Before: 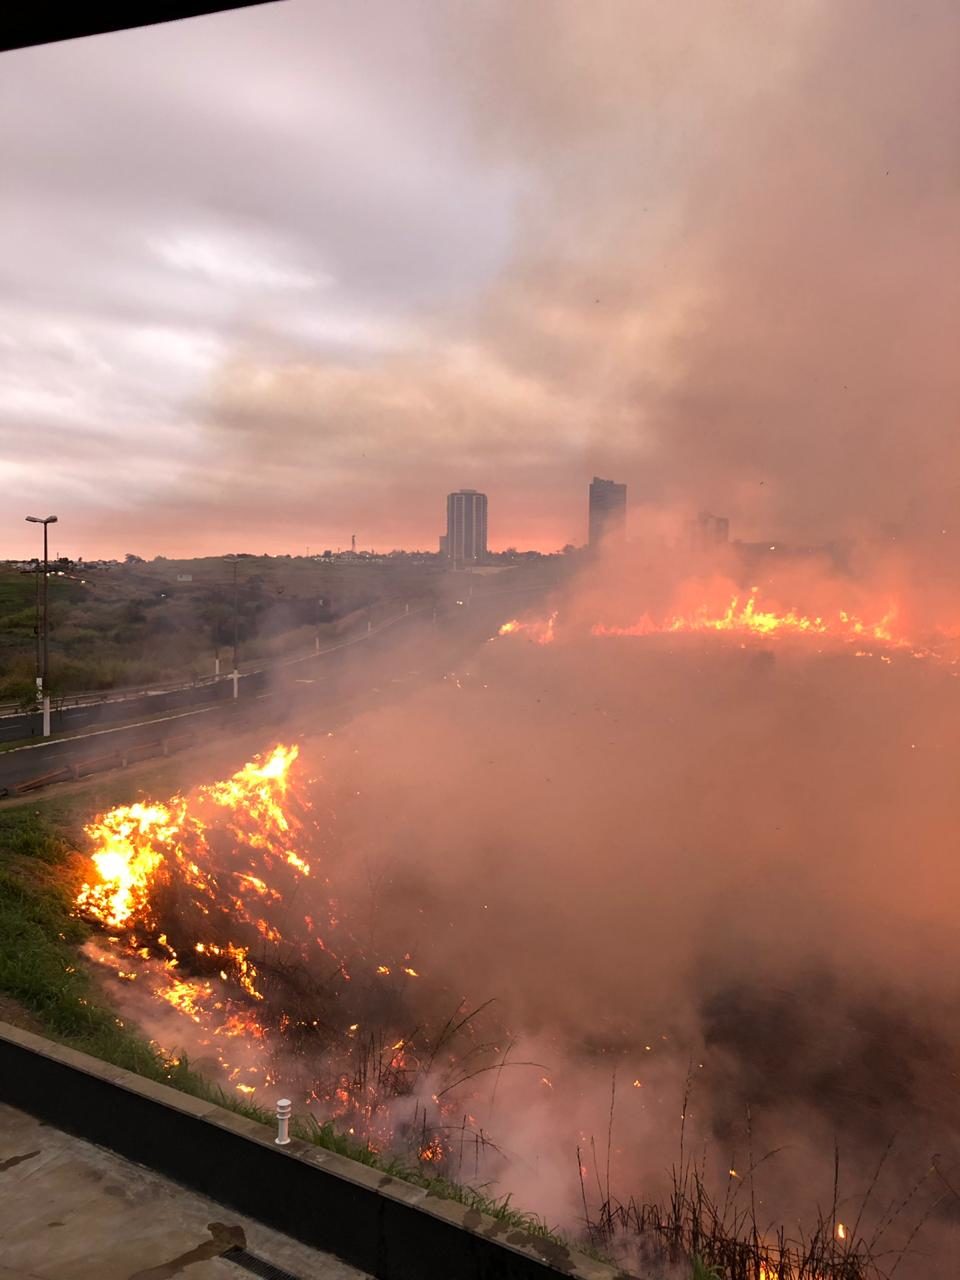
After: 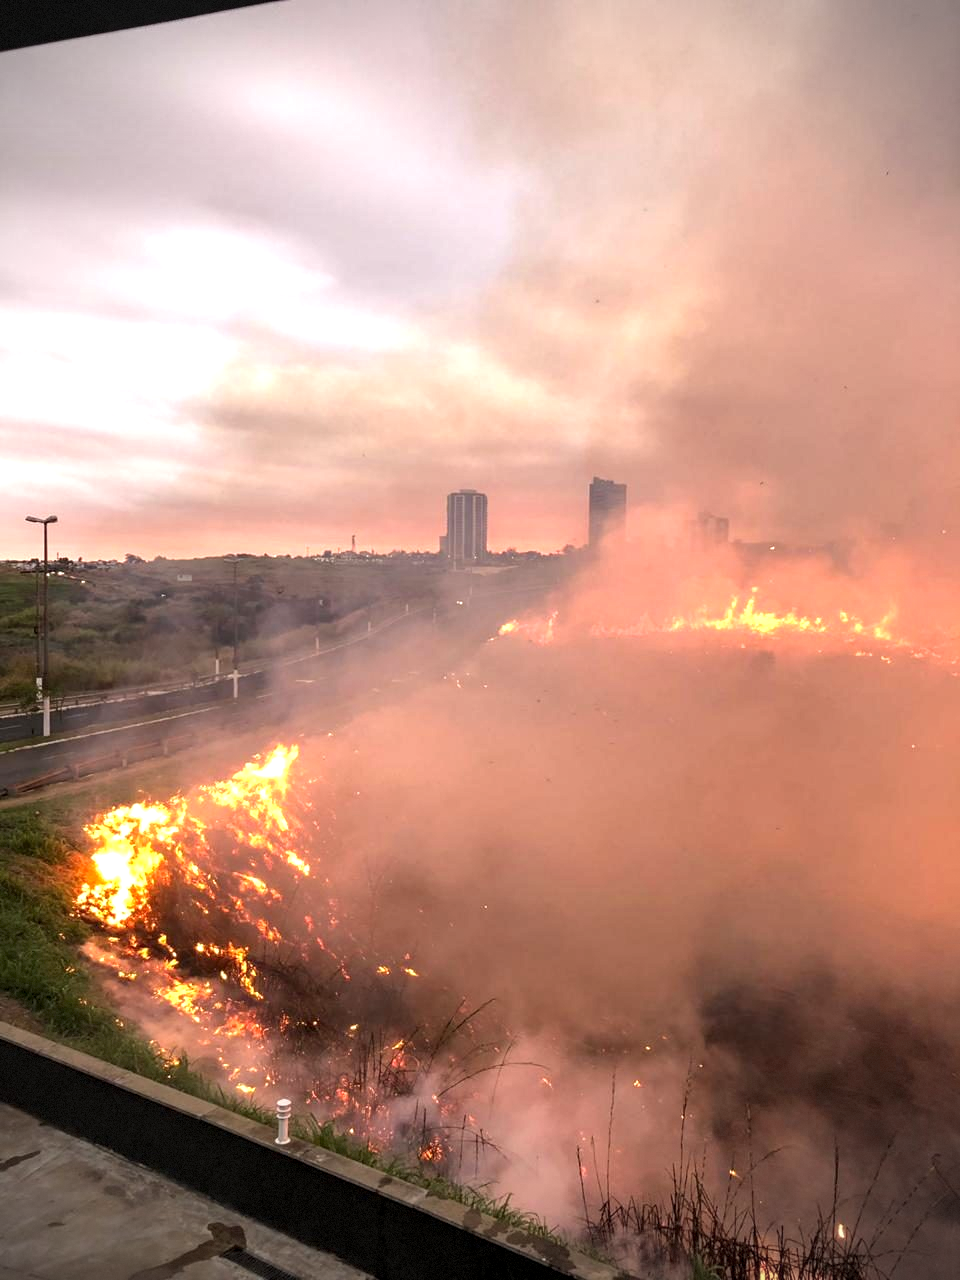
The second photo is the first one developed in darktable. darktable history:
vignetting: dithering 8-bit output, unbound false
exposure: black level correction 0, exposure 0.6 EV, compensate highlight preservation false
local contrast: on, module defaults
